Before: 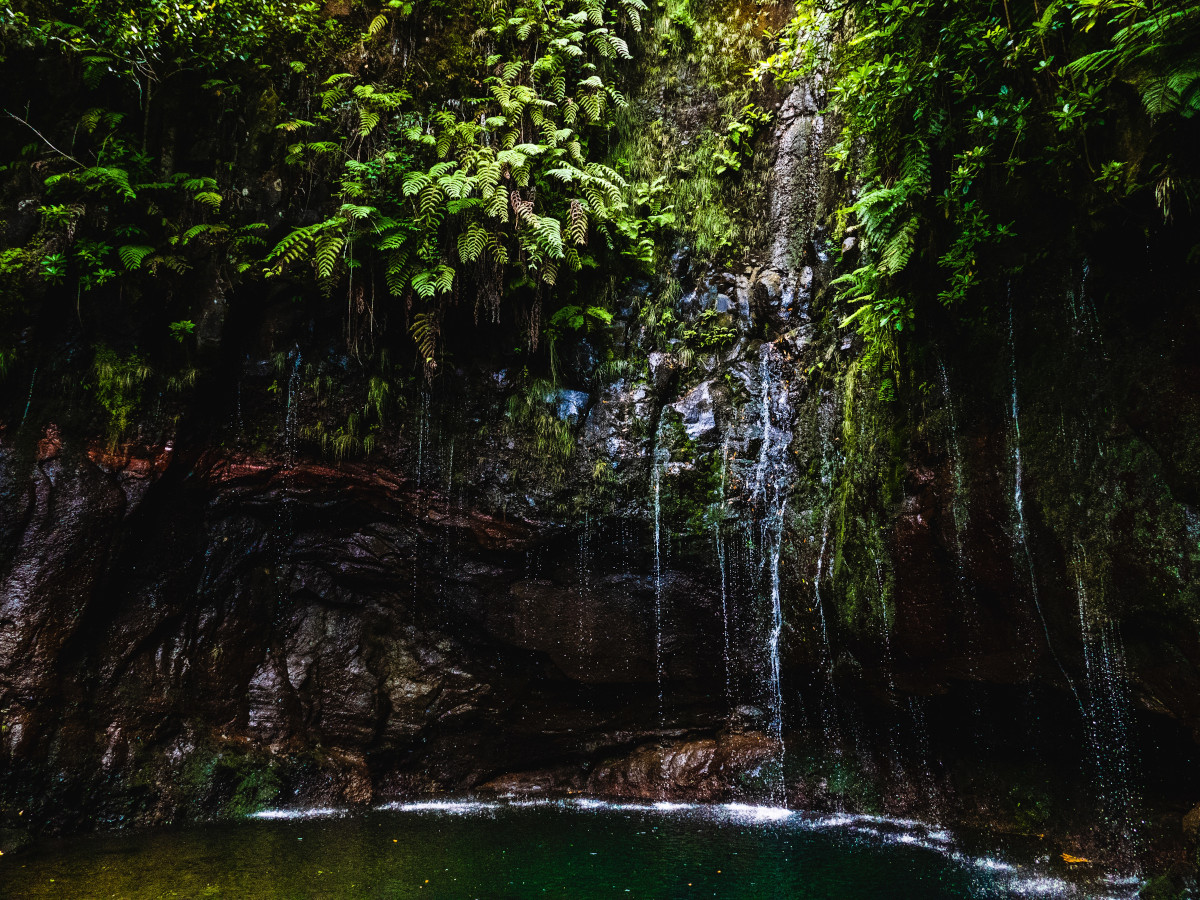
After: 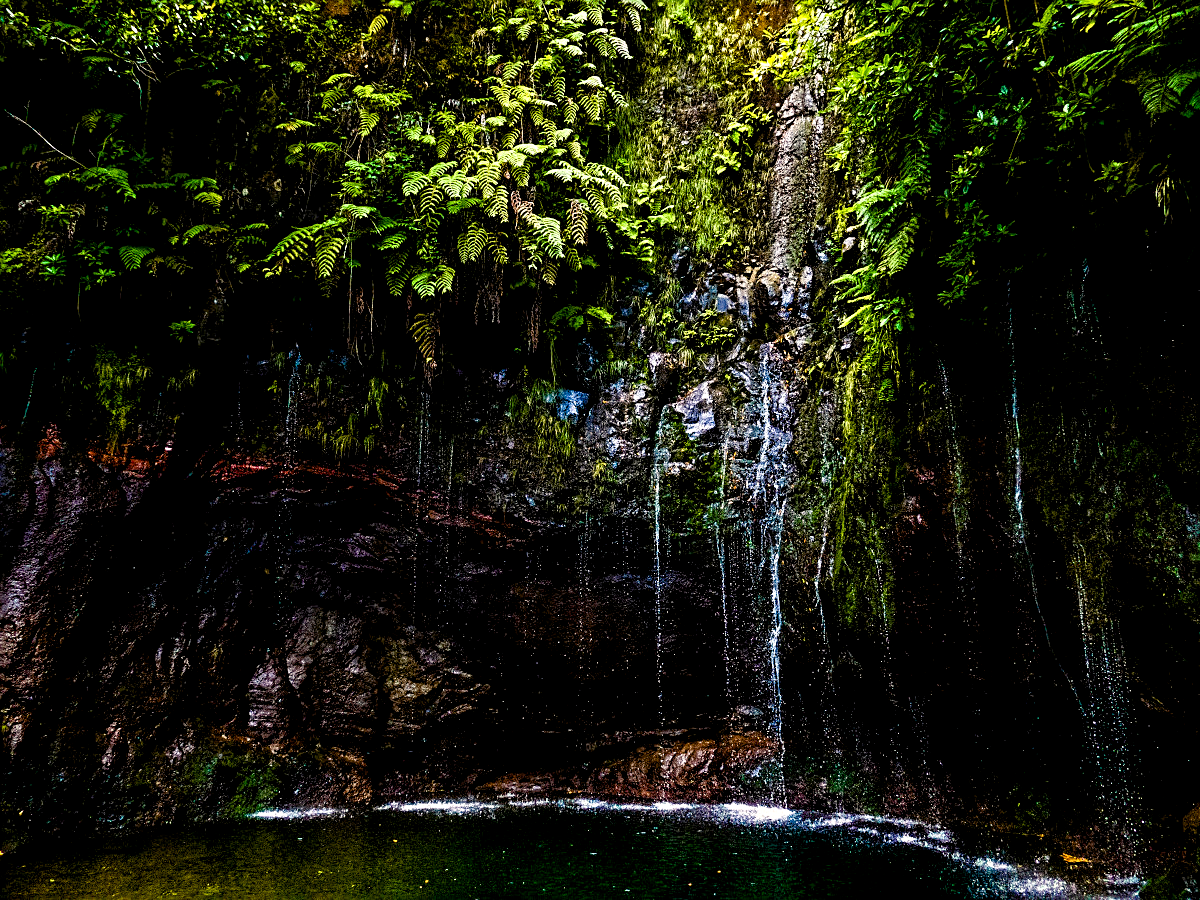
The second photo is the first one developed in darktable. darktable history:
sharpen: on, module defaults
color balance rgb: shadows lift › chroma 3%, shadows lift › hue 280.8°, power › hue 330°, highlights gain › chroma 3%, highlights gain › hue 75.6°, global offset › luminance -1%, perceptual saturation grading › global saturation 20%, perceptual saturation grading › highlights -25%, perceptual saturation grading › shadows 50%, global vibrance 20%
exposure: exposure 0.236 EV, compensate highlight preservation false
